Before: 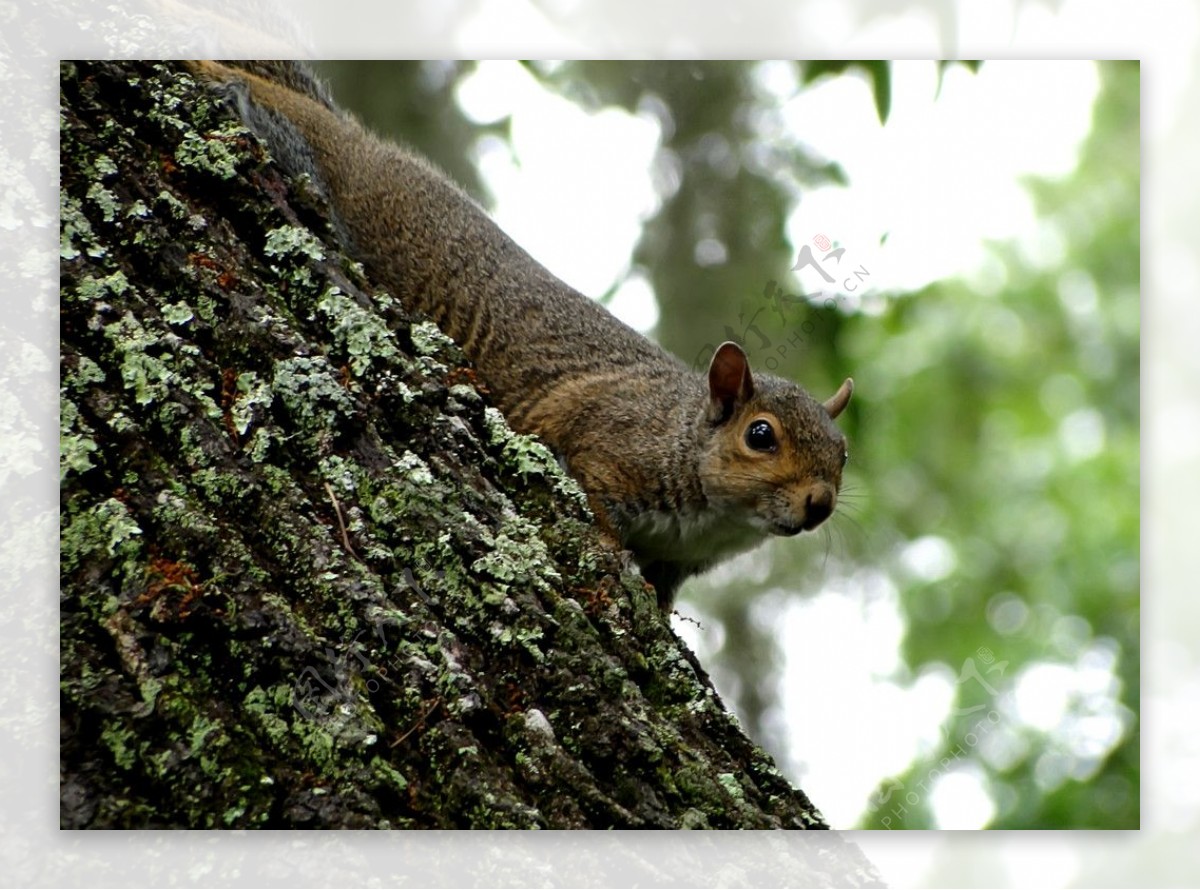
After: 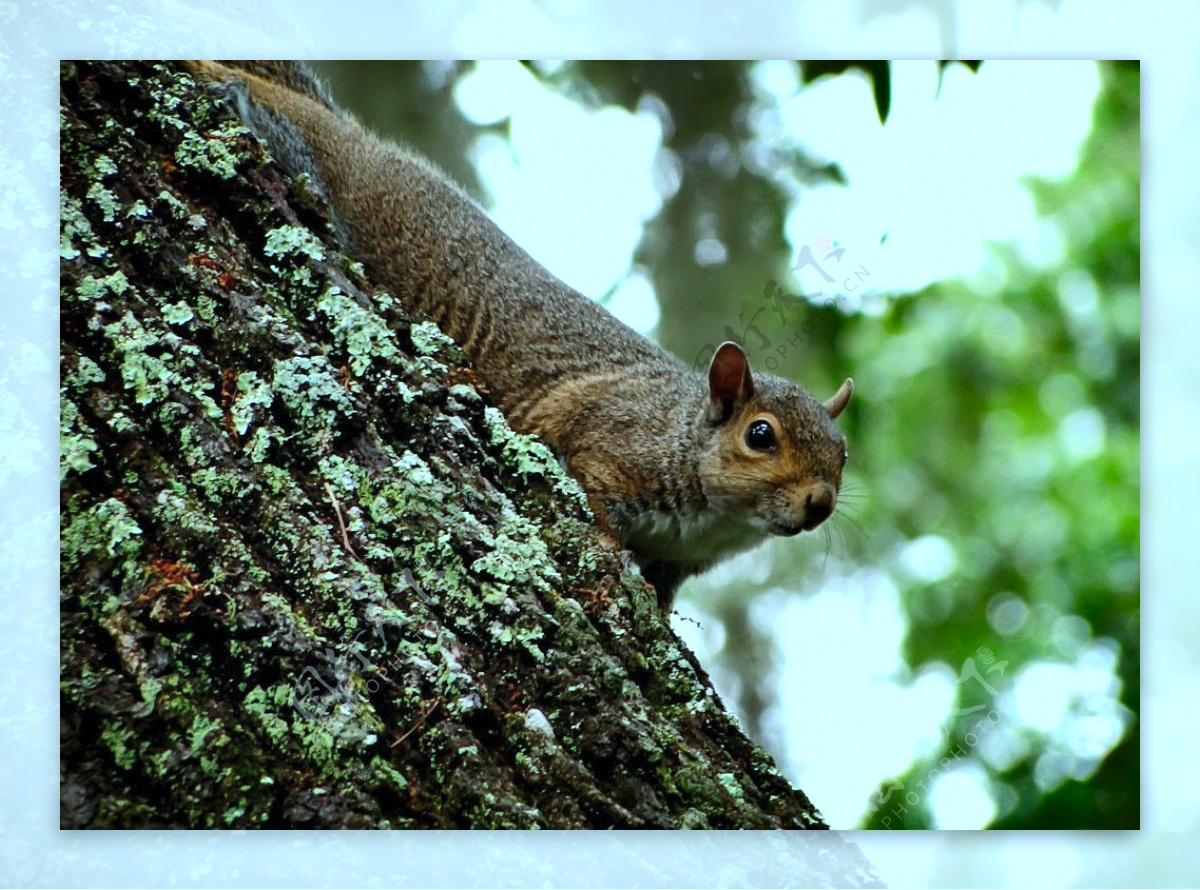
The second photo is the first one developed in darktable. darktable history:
shadows and highlights: shadows 75, highlights -60.85, soften with gaussian
contrast brightness saturation: contrast 0.2, brightness 0.16, saturation 0.22
color correction: highlights a* -11.71, highlights b* -15.58
